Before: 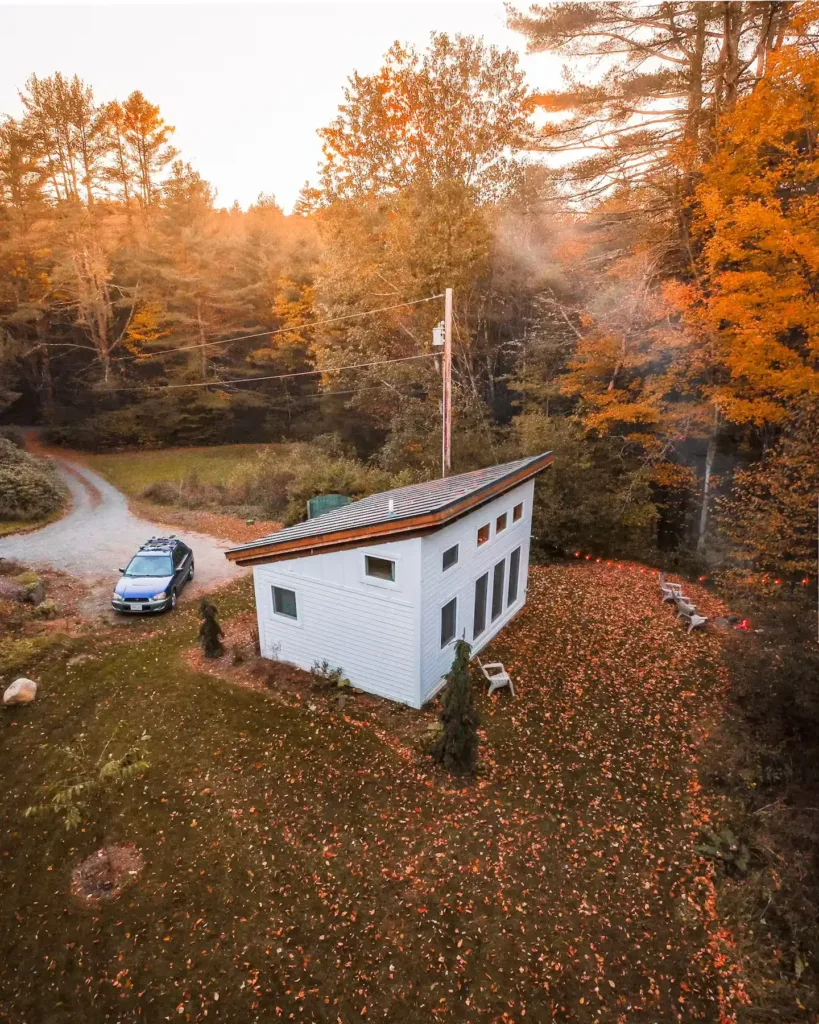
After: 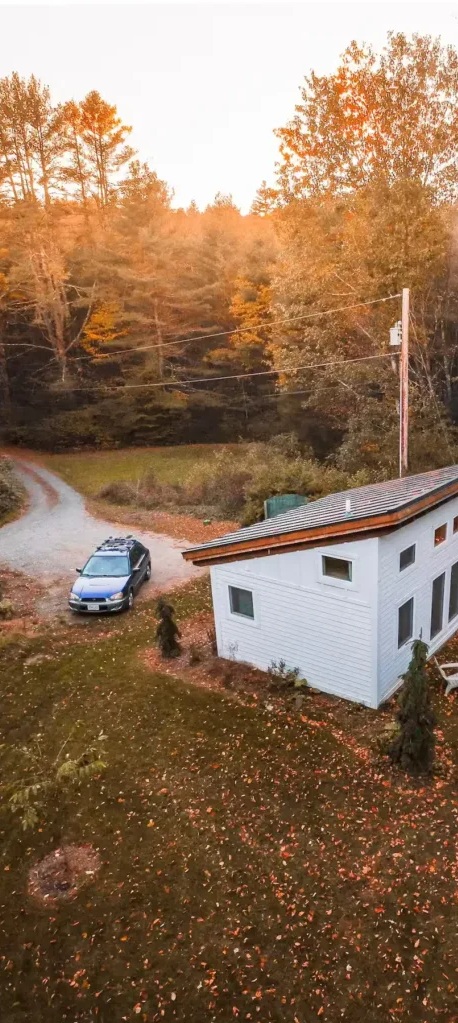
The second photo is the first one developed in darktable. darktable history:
crop: left 5.306%, right 38.674%
color calibration: illuminant same as pipeline (D50), adaptation none (bypass), x 0.334, y 0.334, temperature 5012.02 K
